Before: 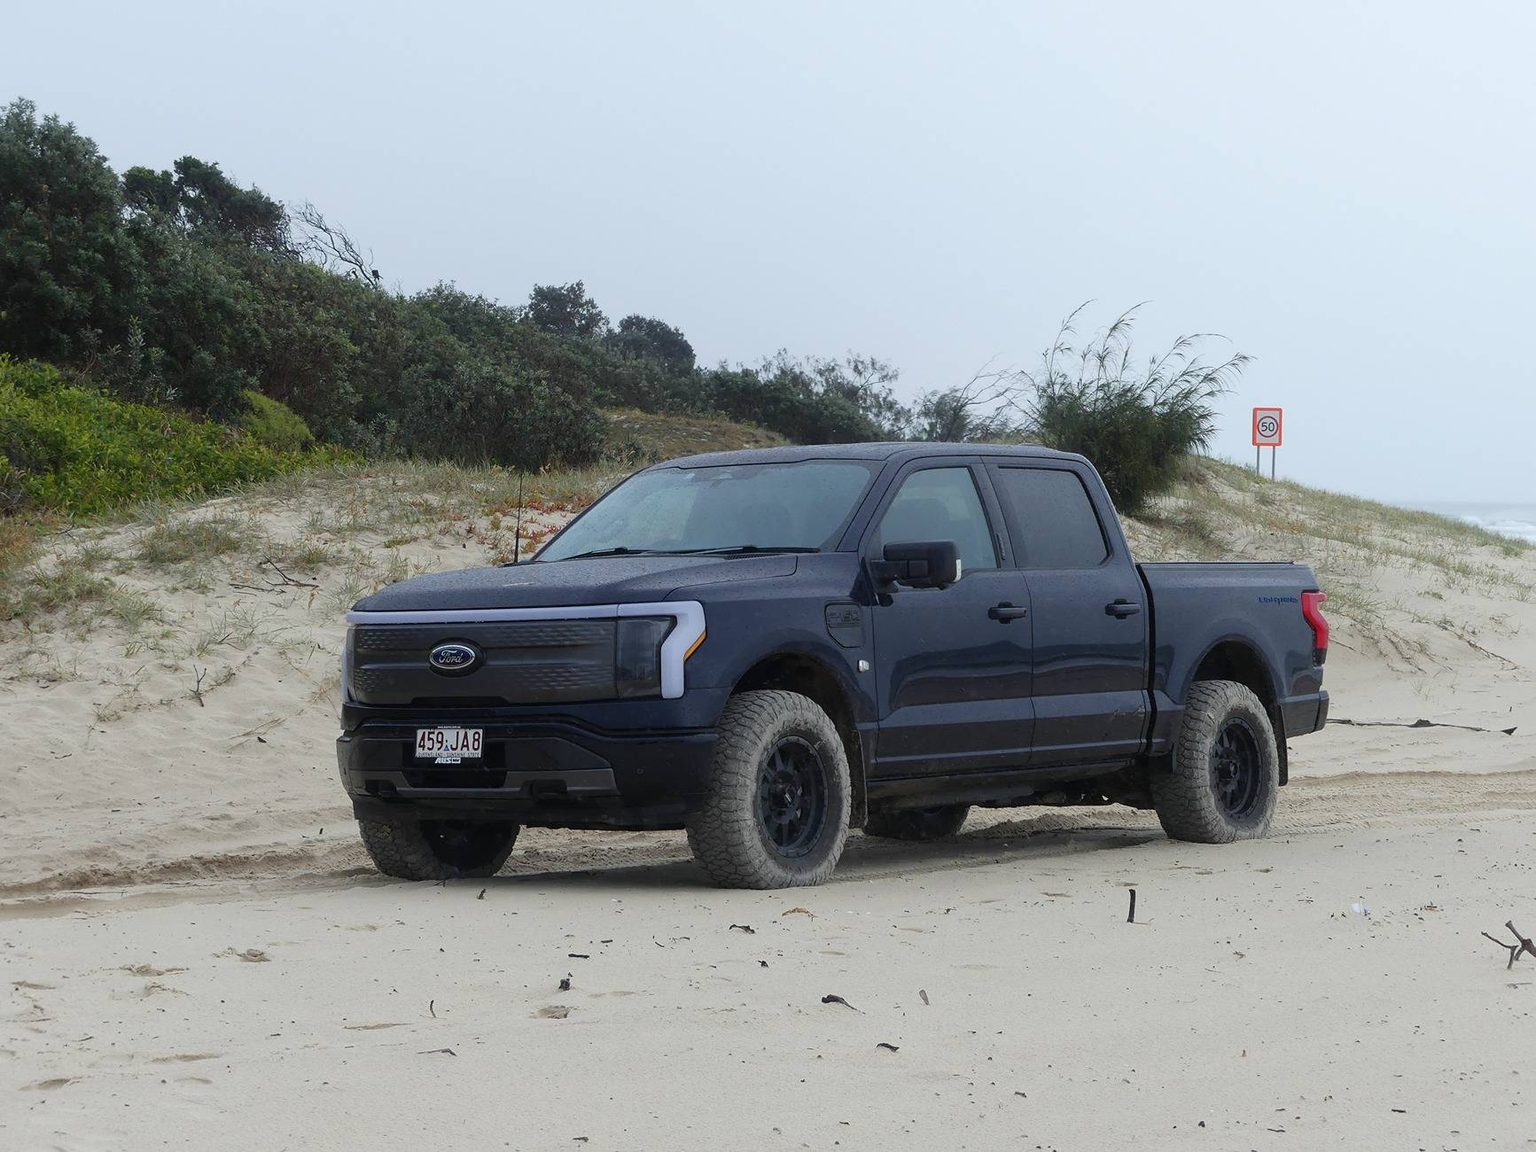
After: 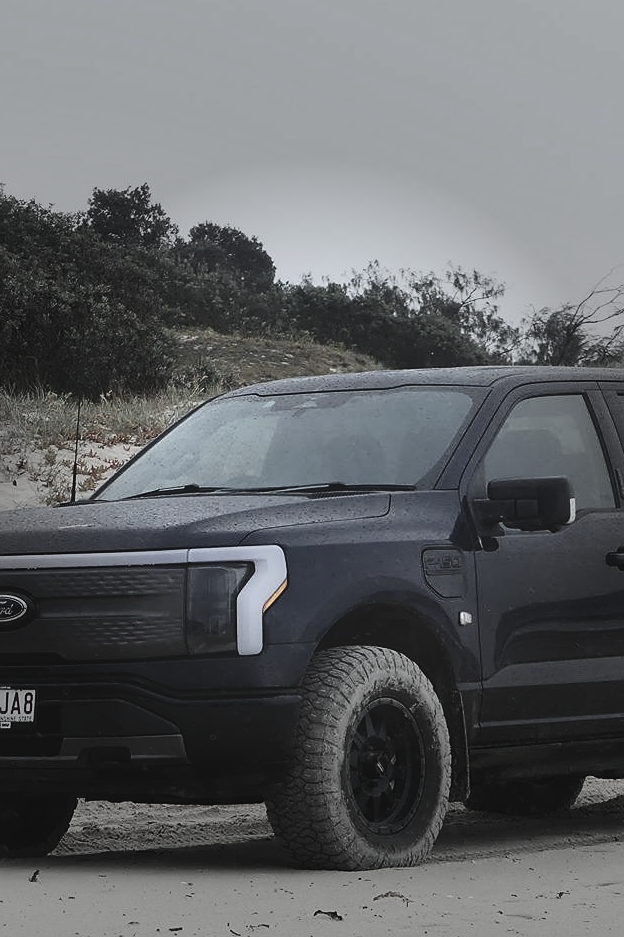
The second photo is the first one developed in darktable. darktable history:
sharpen: radius 1.592, amount 0.362, threshold 1.225
contrast brightness saturation: contrast 0.215
tone equalizer: edges refinement/feathering 500, mask exposure compensation -1.57 EV, preserve details no
exposure: black level correction -0.016, compensate exposure bias true, compensate highlight preservation false
shadows and highlights: low approximation 0.01, soften with gaussian
vignetting: fall-off start 31.3%, fall-off radius 35.29%
crop and rotate: left 29.48%, top 10.248%, right 34.508%, bottom 17.644%
color zones: curves: ch0 [(0, 0.6) (0.129, 0.585) (0.193, 0.596) (0.429, 0.5) (0.571, 0.5) (0.714, 0.5) (0.857, 0.5) (1, 0.6)]; ch1 [(0, 0.453) (0.112, 0.245) (0.213, 0.252) (0.429, 0.233) (0.571, 0.231) (0.683, 0.242) (0.857, 0.296) (1, 0.453)]
